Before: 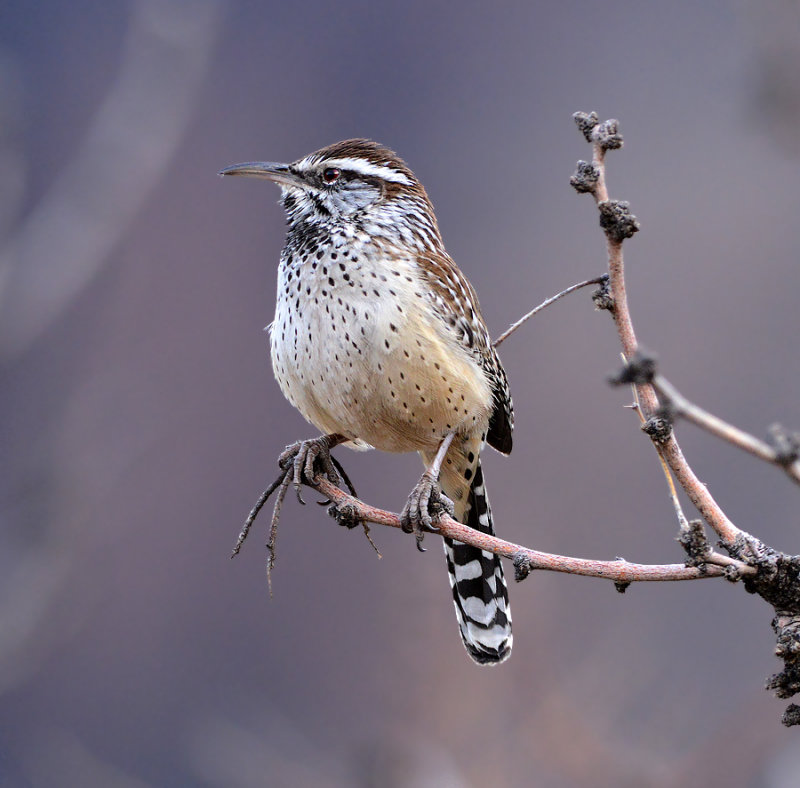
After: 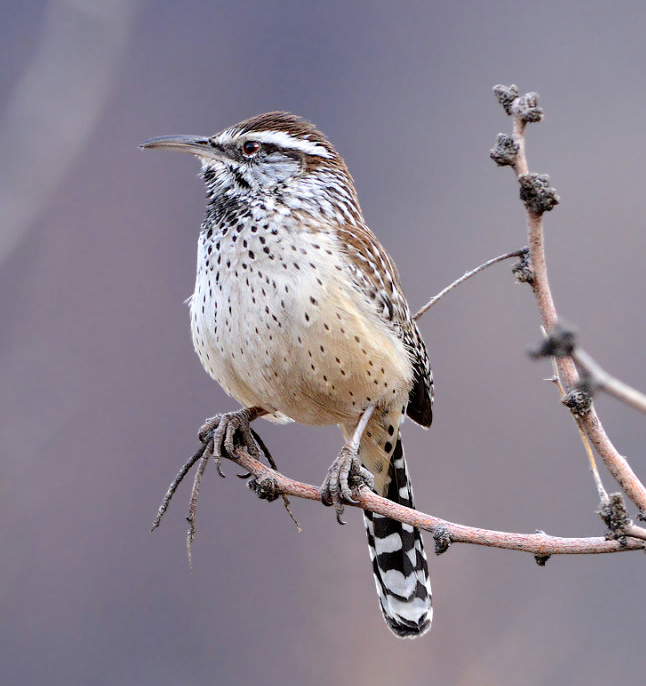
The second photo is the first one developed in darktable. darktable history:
crop: left 10.012%, top 3.478%, right 9.17%, bottom 9.378%
